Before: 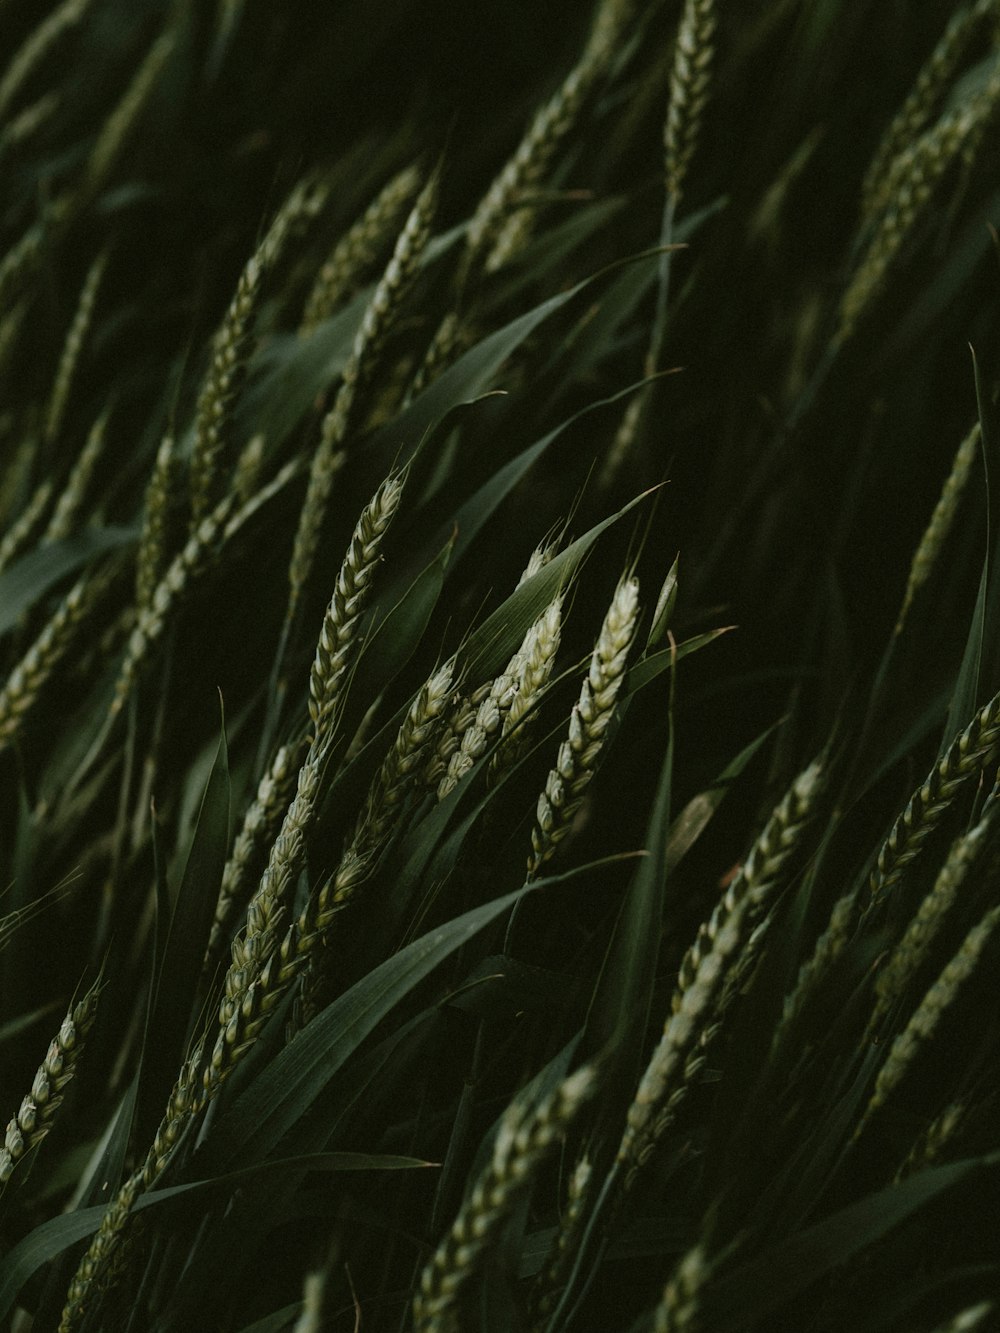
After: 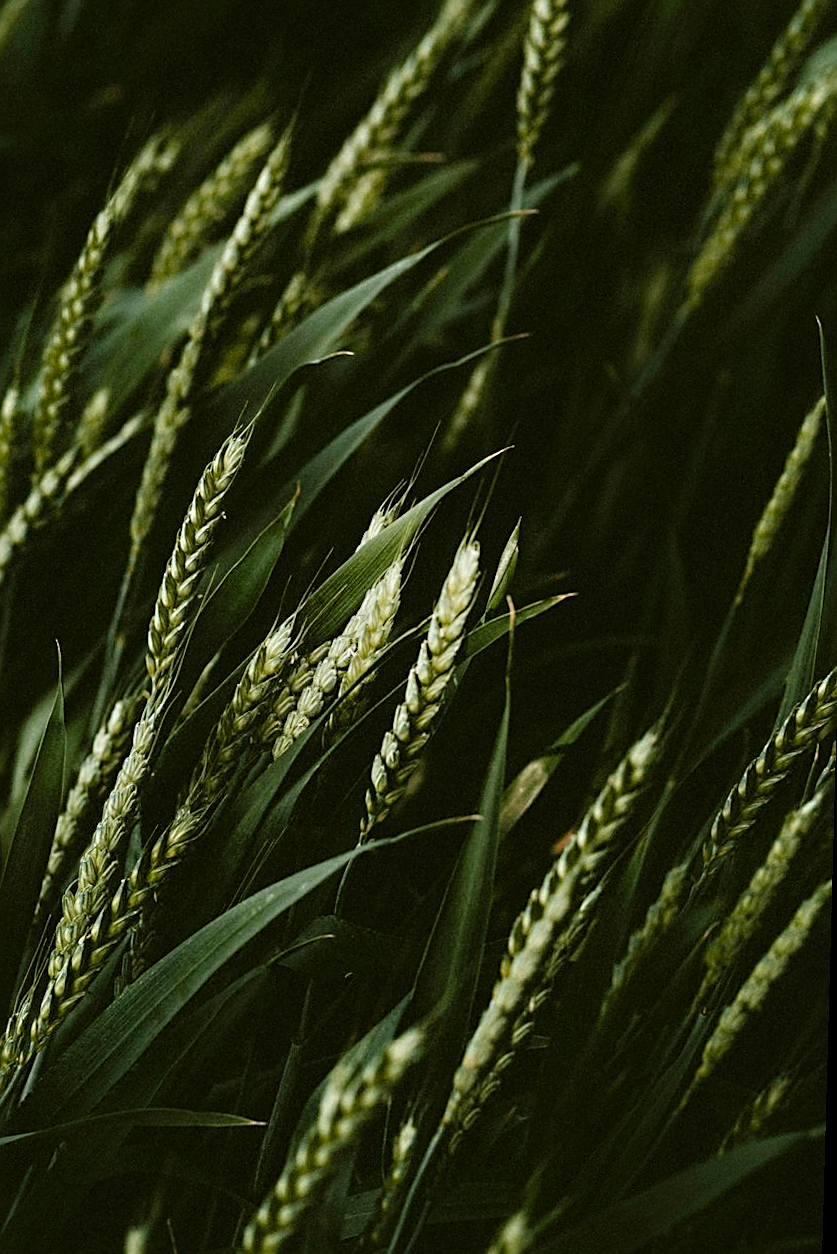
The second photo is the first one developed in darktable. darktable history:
color balance rgb: perceptual saturation grading › global saturation 20%, perceptual saturation grading › highlights -25%, perceptual saturation grading › shadows 25%
crop: left 16.145%
sharpen: on, module defaults
rotate and perspective: rotation 1.57°, crop left 0.018, crop right 0.982, crop top 0.039, crop bottom 0.961
tone equalizer: -7 EV 0.15 EV, -6 EV 0.6 EV, -5 EV 1.15 EV, -4 EV 1.33 EV, -3 EV 1.15 EV, -2 EV 0.6 EV, -1 EV 0.15 EV, mask exposure compensation -0.5 EV
